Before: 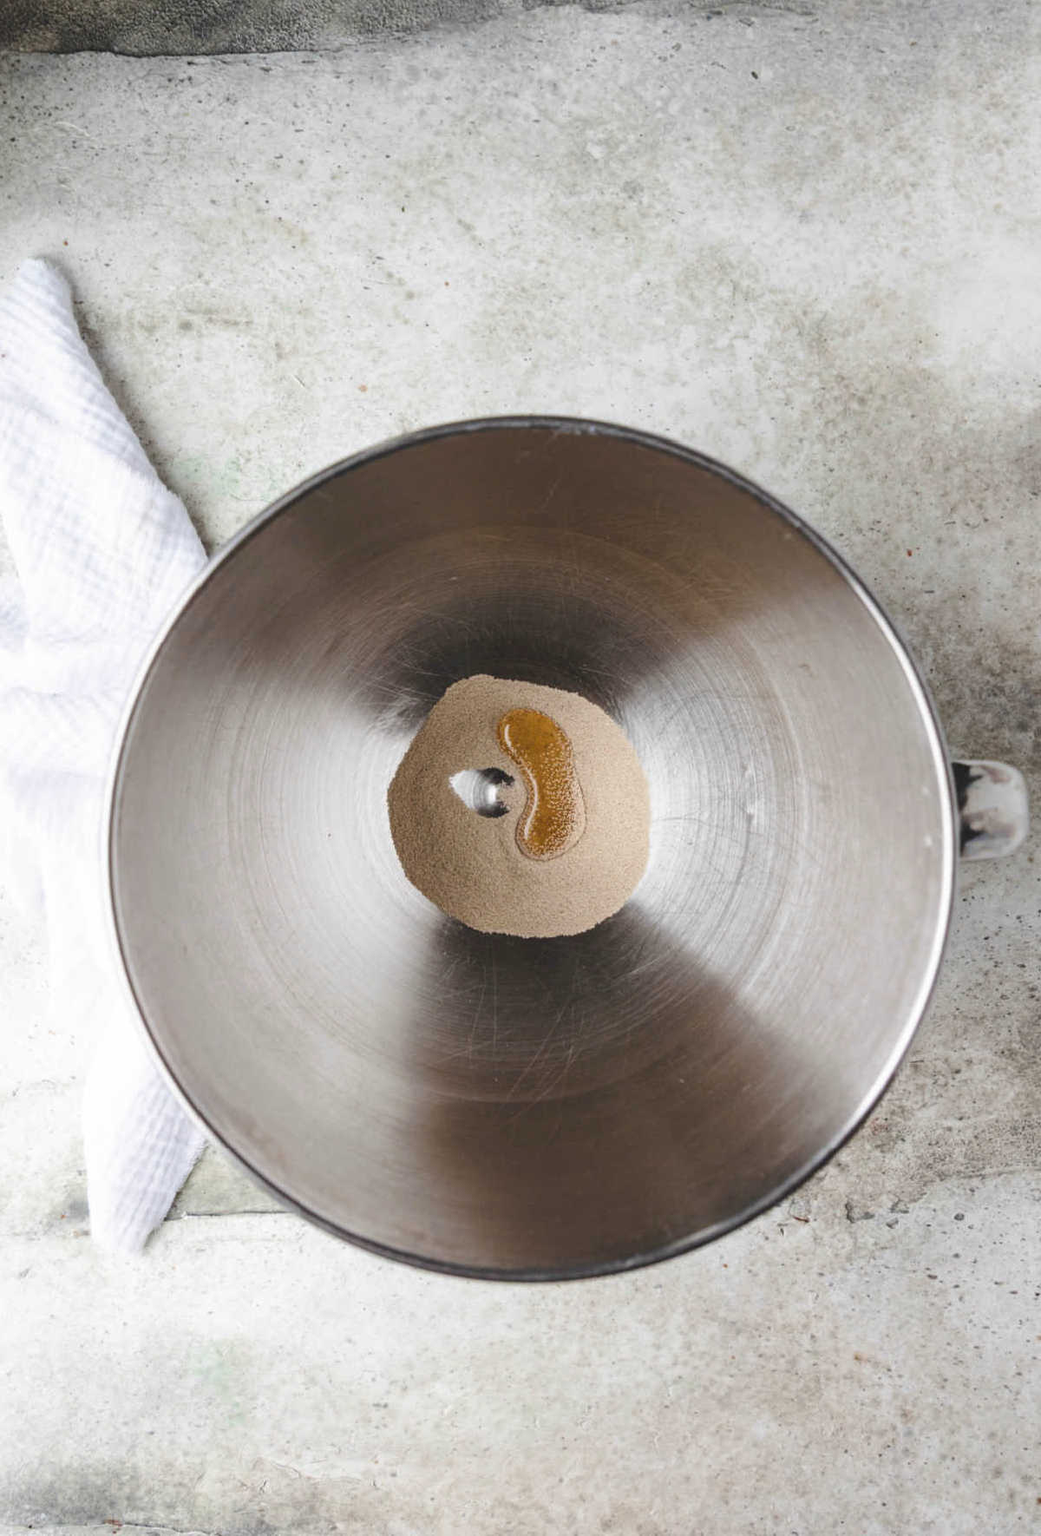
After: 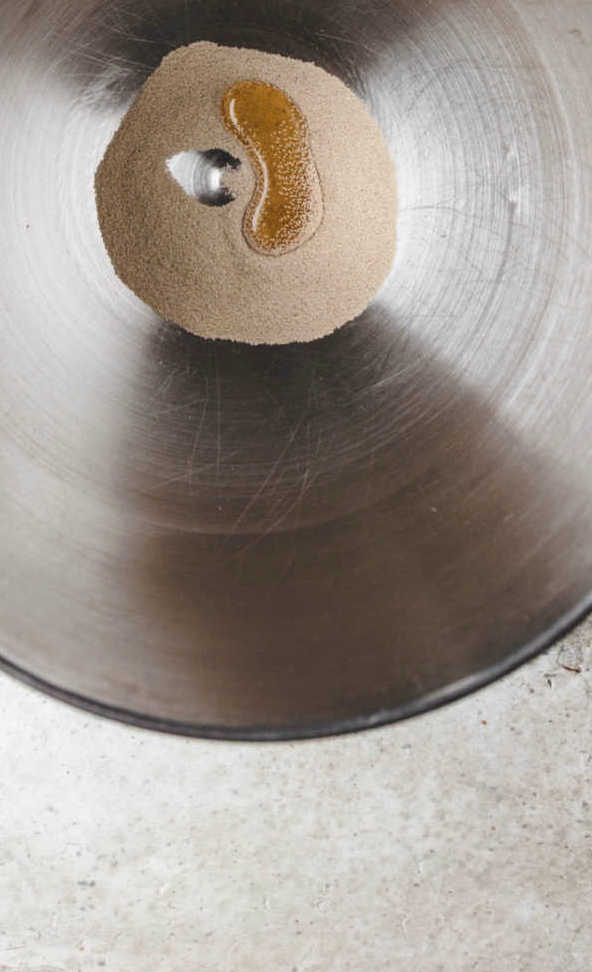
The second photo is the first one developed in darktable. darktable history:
crop: left 29.415%, top 41.587%, right 21.233%, bottom 3.46%
